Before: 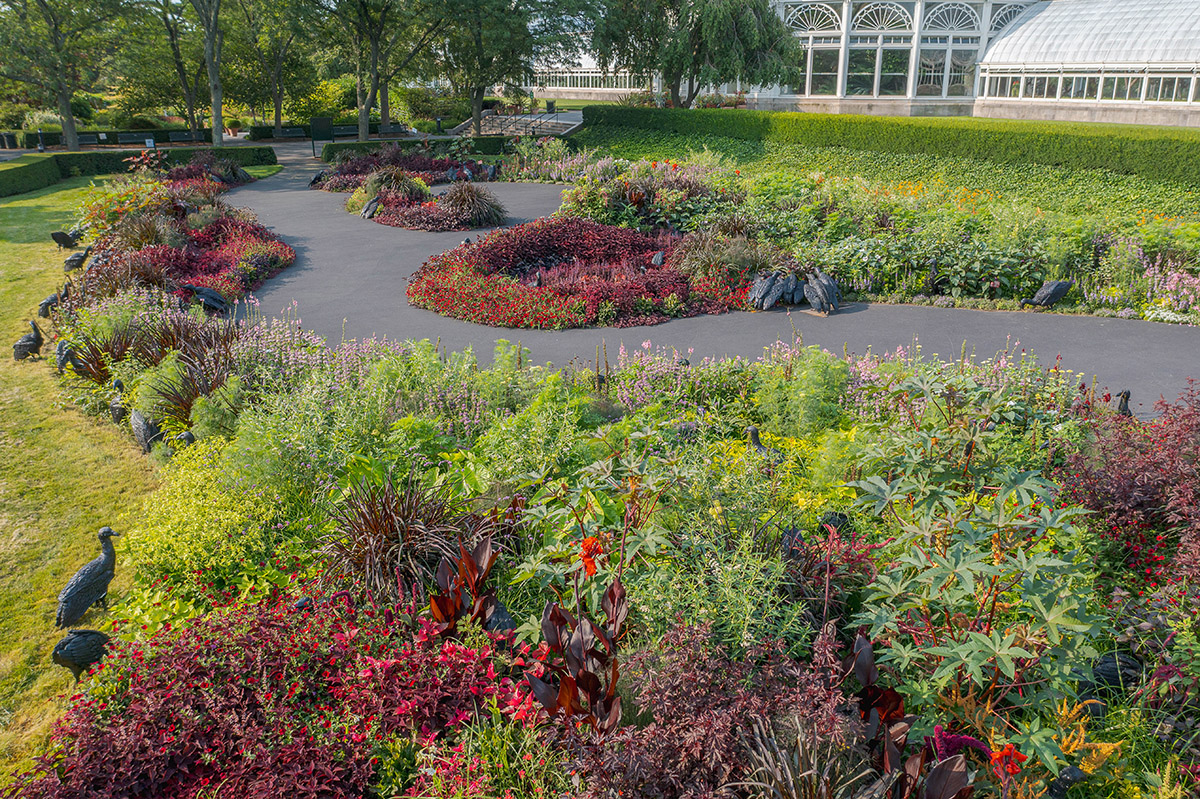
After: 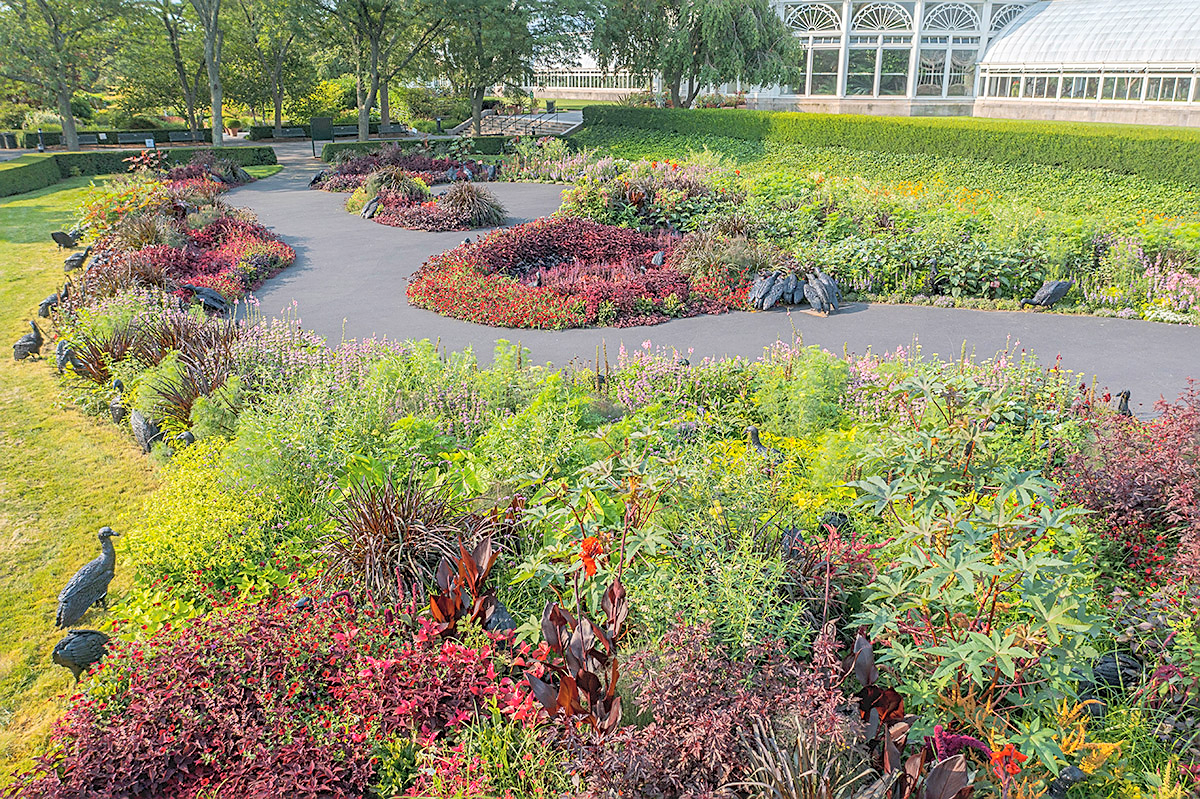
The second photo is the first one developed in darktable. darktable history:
fill light: on, module defaults
contrast brightness saturation: contrast 0.1, brightness 0.3, saturation 0.14
sharpen: on, module defaults
